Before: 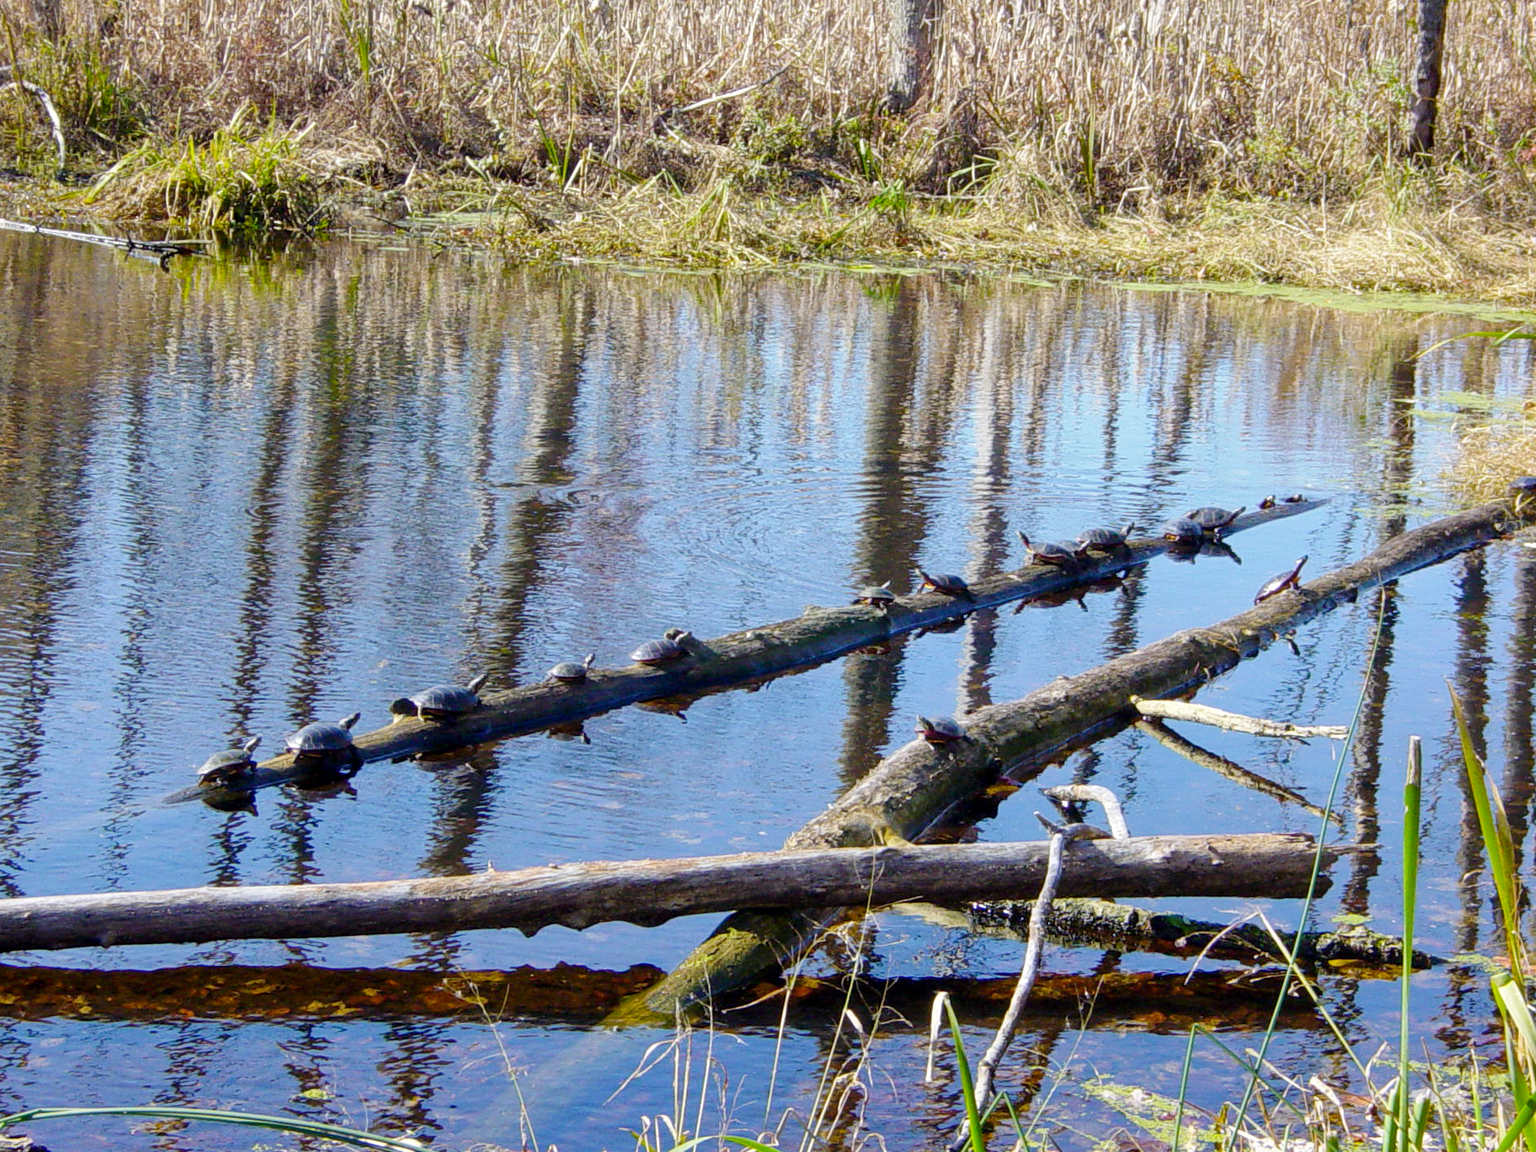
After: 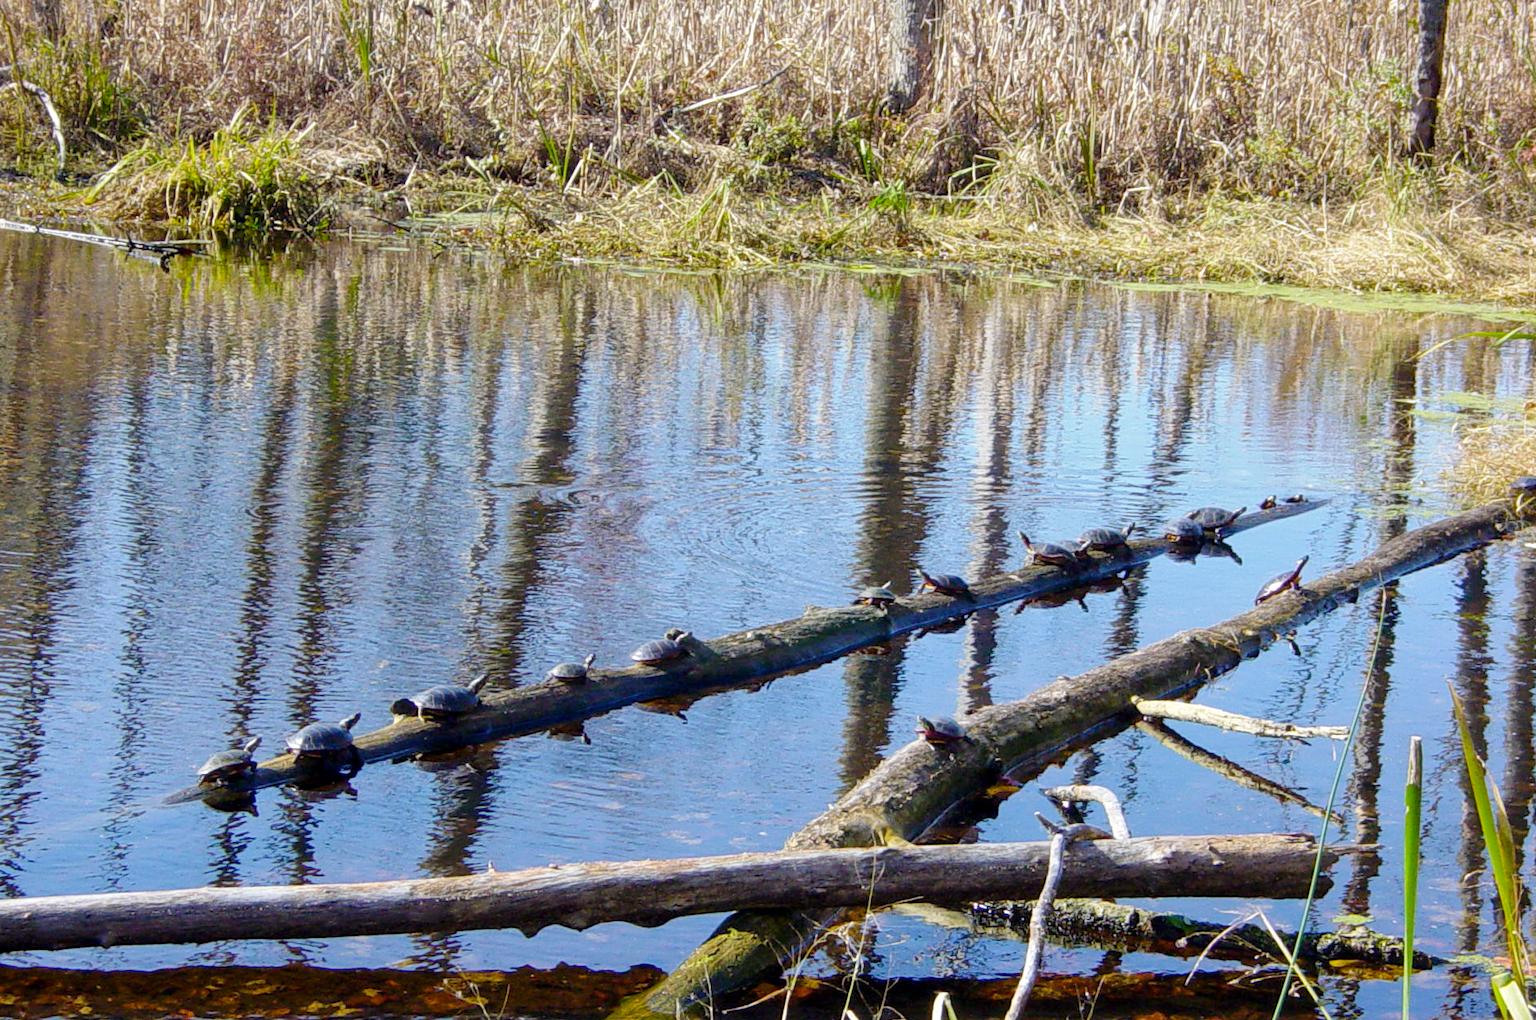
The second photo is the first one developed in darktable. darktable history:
crop and rotate: top 0%, bottom 11.39%
tone equalizer: on, module defaults
